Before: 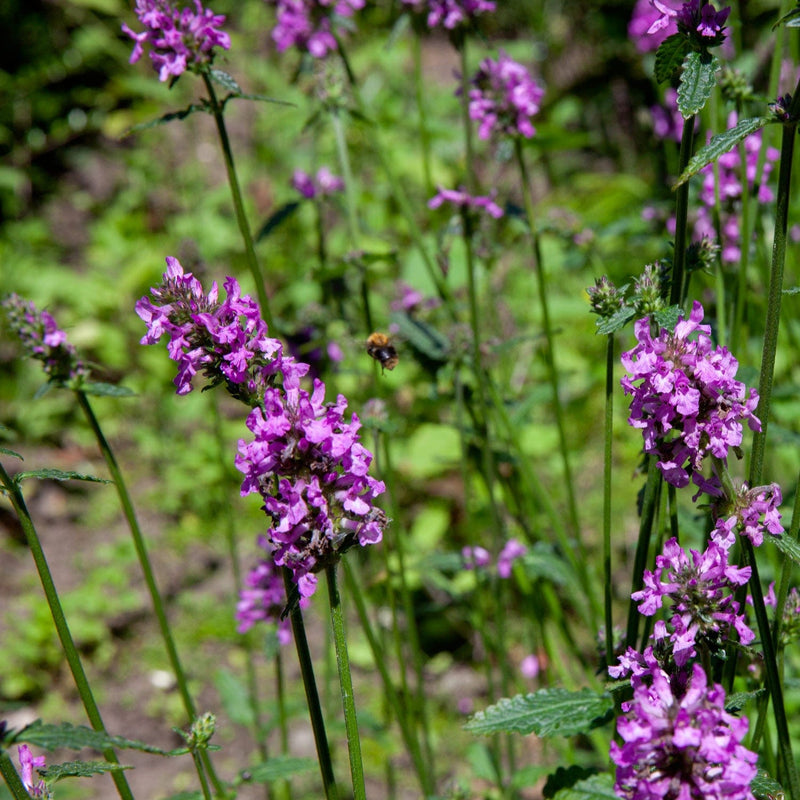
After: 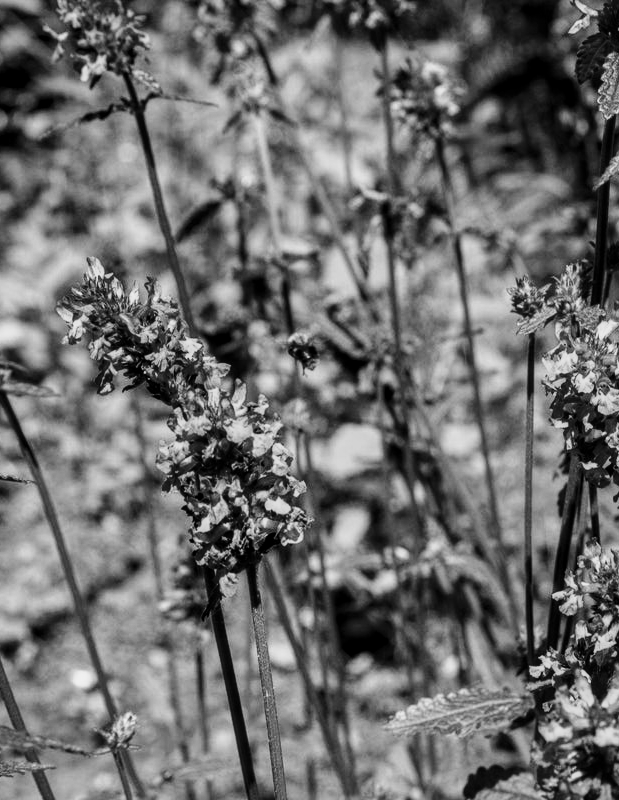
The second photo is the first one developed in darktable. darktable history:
tone curve: curves: ch0 [(0, 0.013) (0.129, 0.1) (0.327, 0.382) (0.489, 0.573) (0.66, 0.748) (0.858, 0.926) (1, 0.977)]; ch1 [(0, 0) (0.353, 0.344) (0.45, 0.46) (0.498, 0.498) (0.521, 0.512) (0.563, 0.559) (0.592, 0.578) (0.647, 0.657) (1, 1)]; ch2 [(0, 0) (0.333, 0.346) (0.375, 0.375) (0.424, 0.43) (0.476, 0.492) (0.502, 0.502) (0.524, 0.531) (0.579, 0.61) (0.612, 0.644) (0.66, 0.715) (1, 1)], color space Lab, independent channels, preserve colors none
contrast brightness saturation: contrast 0.28
local contrast: detail 130%
shadows and highlights: on, module defaults
crop: left 9.88%, right 12.664%
color balance rgb: linear chroma grading › global chroma 10%, perceptual saturation grading › global saturation 30%, global vibrance 10%
monochrome: a 73.58, b 64.21
